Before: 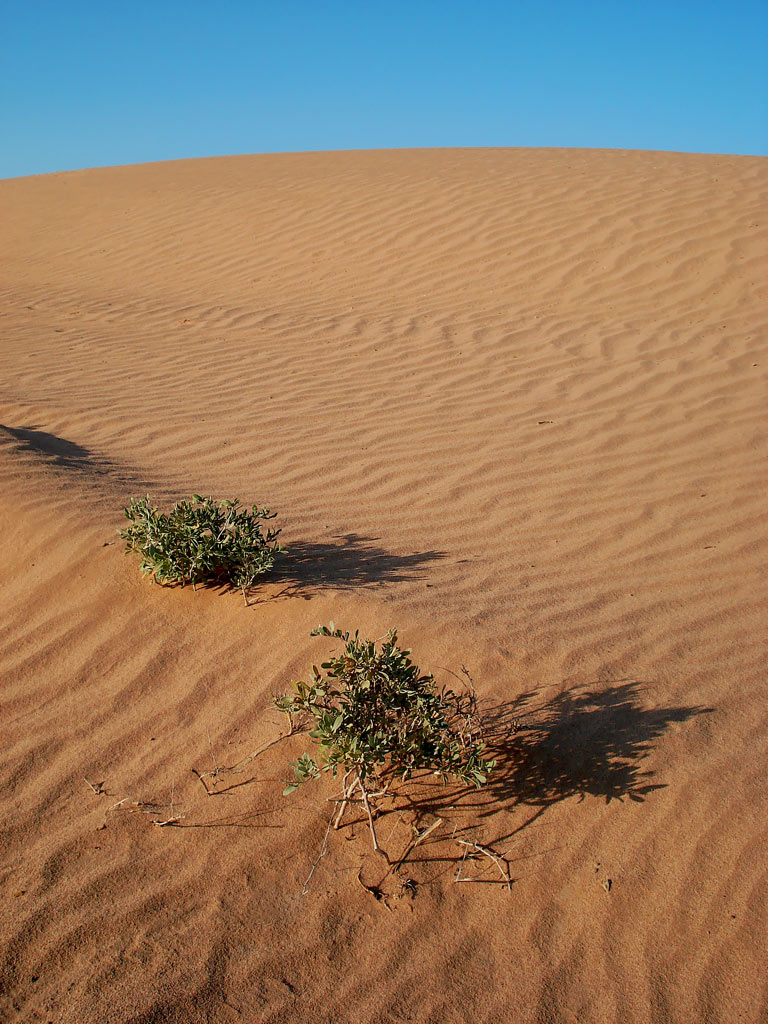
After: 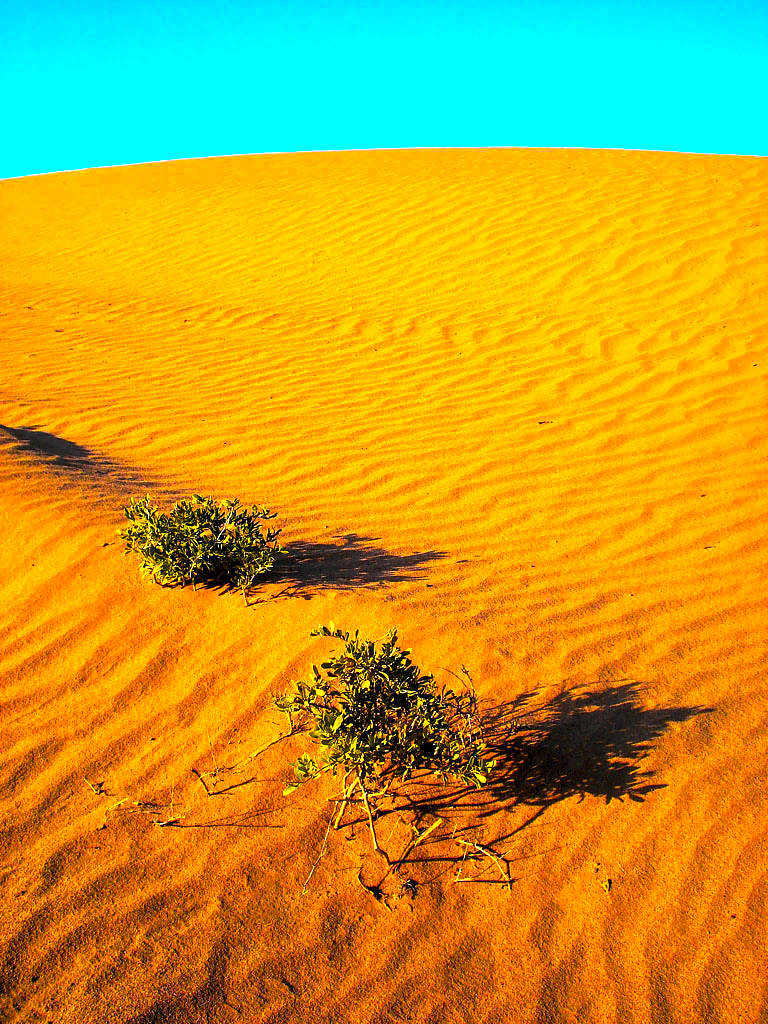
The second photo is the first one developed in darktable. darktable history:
levels: levels [0.055, 0.477, 0.9]
color balance rgb: linear chroma grading › highlights 100%, linear chroma grading › global chroma 23.41%, perceptual saturation grading › global saturation 35.38%, hue shift -10.68°, perceptual brilliance grading › highlights 47.25%, perceptual brilliance grading › mid-tones 22.2%, perceptual brilliance grading › shadows -5.93%
contrast brightness saturation: contrast -0.08, brightness -0.04, saturation -0.11
